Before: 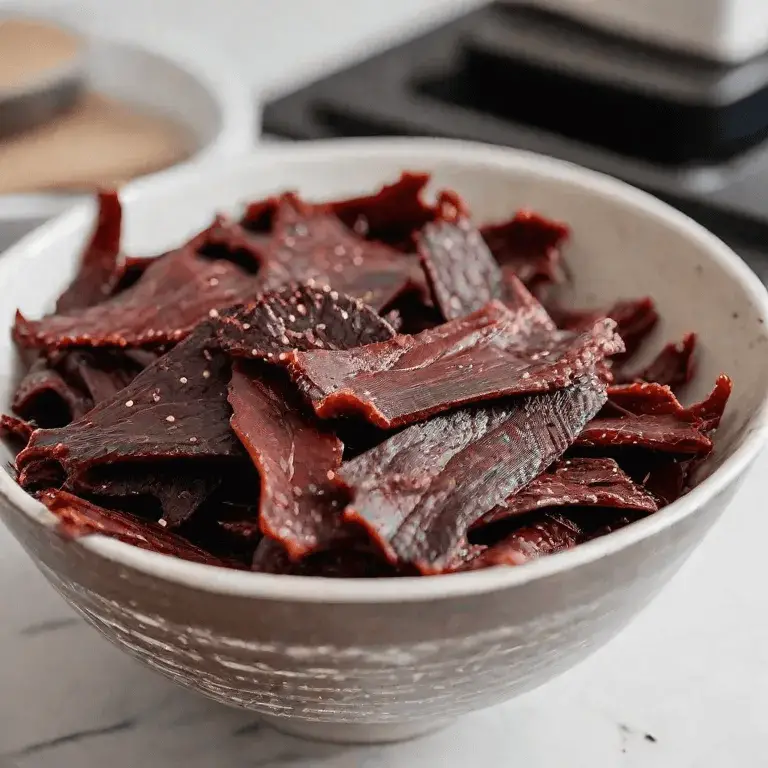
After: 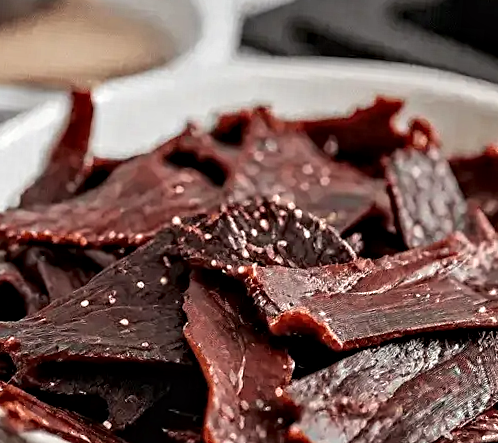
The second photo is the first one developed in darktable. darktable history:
contrast equalizer: octaves 7, y [[0.5, 0.542, 0.583, 0.625, 0.667, 0.708], [0.5 ×6], [0.5 ×6], [0 ×6], [0 ×6]]
crop and rotate: angle -4.99°, left 2.122%, top 6.945%, right 27.566%, bottom 30.519%
